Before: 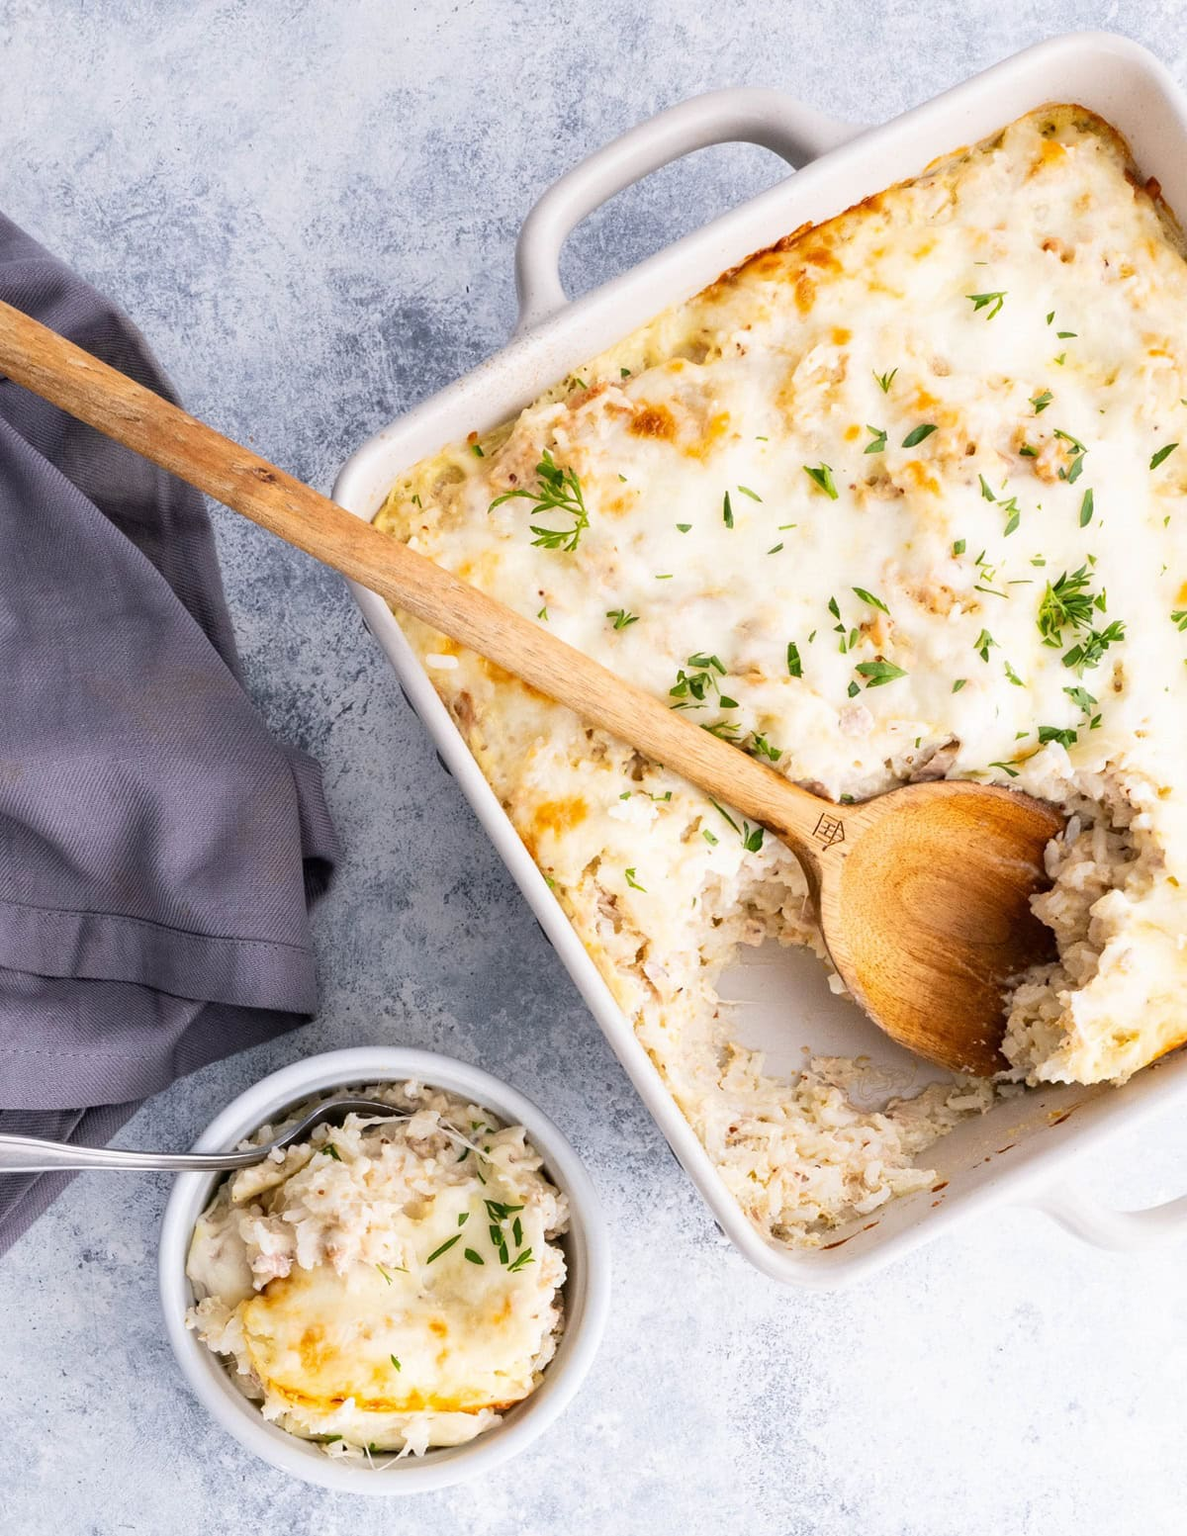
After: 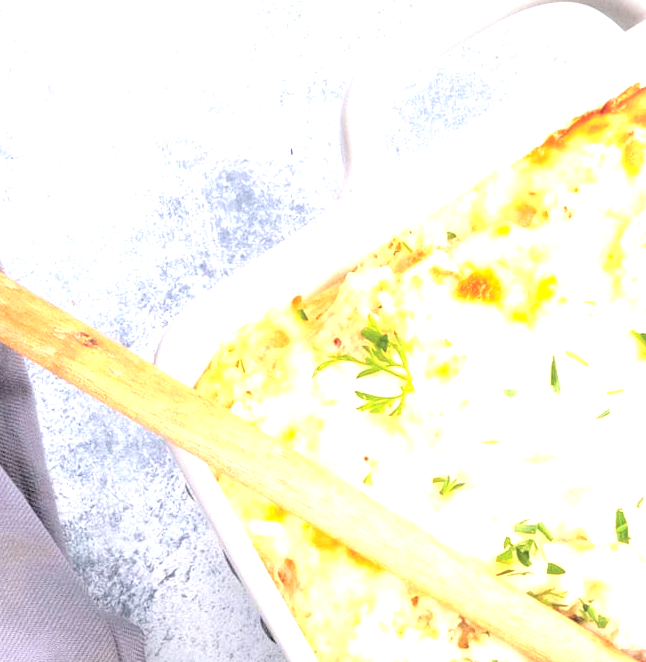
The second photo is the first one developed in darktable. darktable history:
vignetting: fall-off start 100.47%, fall-off radius 71.75%, brightness -0.19, saturation -0.3, width/height ratio 1.17
exposure: black level correction 0, exposure 0.499 EV, compensate highlight preservation false
contrast brightness saturation: brightness 0.285
tone equalizer: -8 EV -1.05 EV, -7 EV -0.975 EV, -6 EV -0.863 EV, -5 EV -0.613 EV, -3 EV 0.547 EV, -2 EV 0.877 EV, -1 EV 1.01 EV, +0 EV 1.08 EV
crop: left 15.092%, top 9.1%, right 30.999%, bottom 48.255%
